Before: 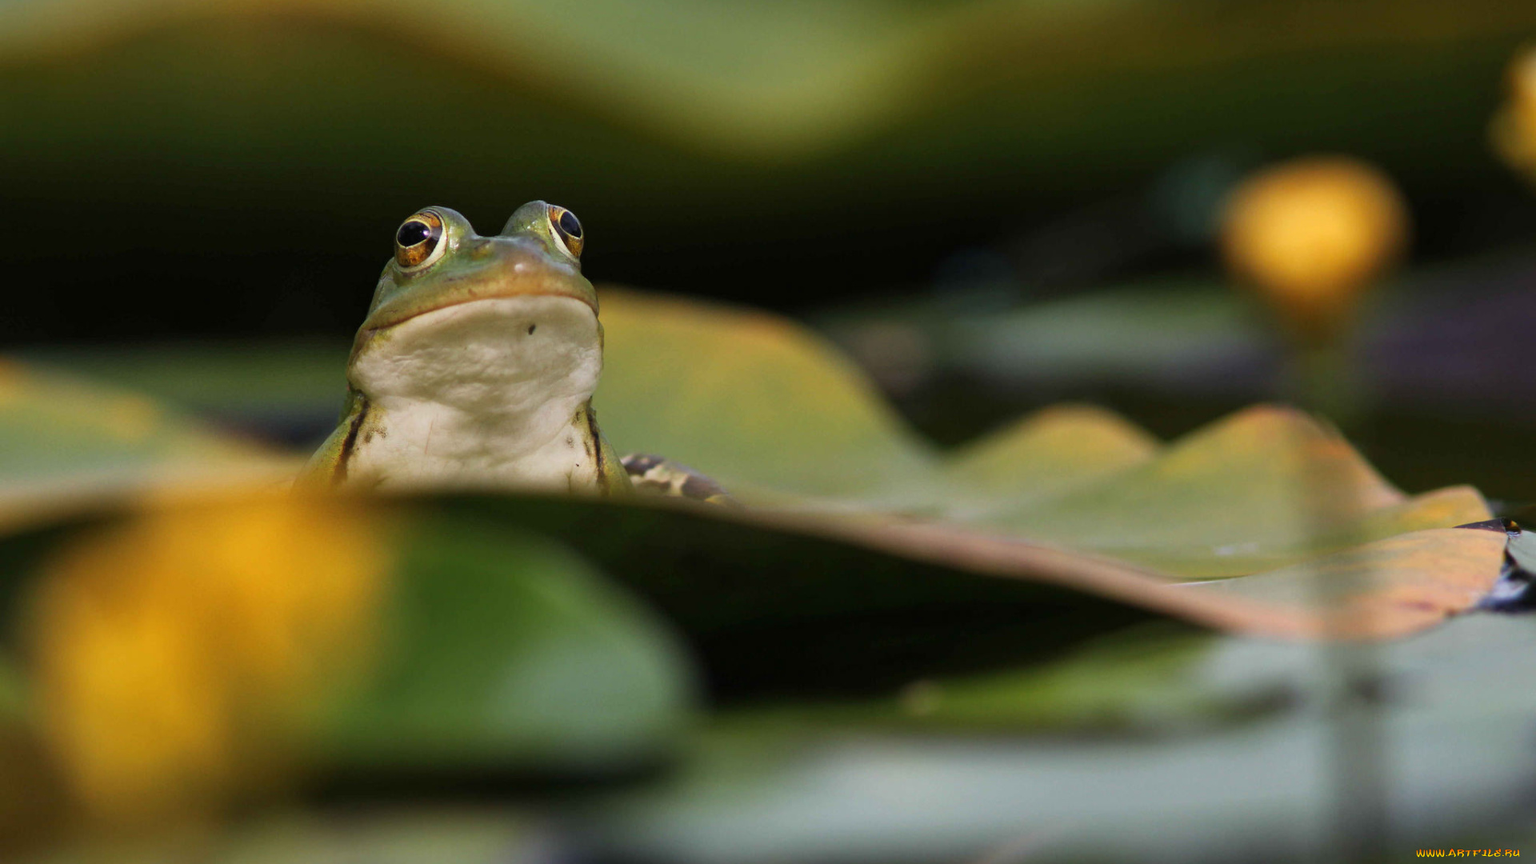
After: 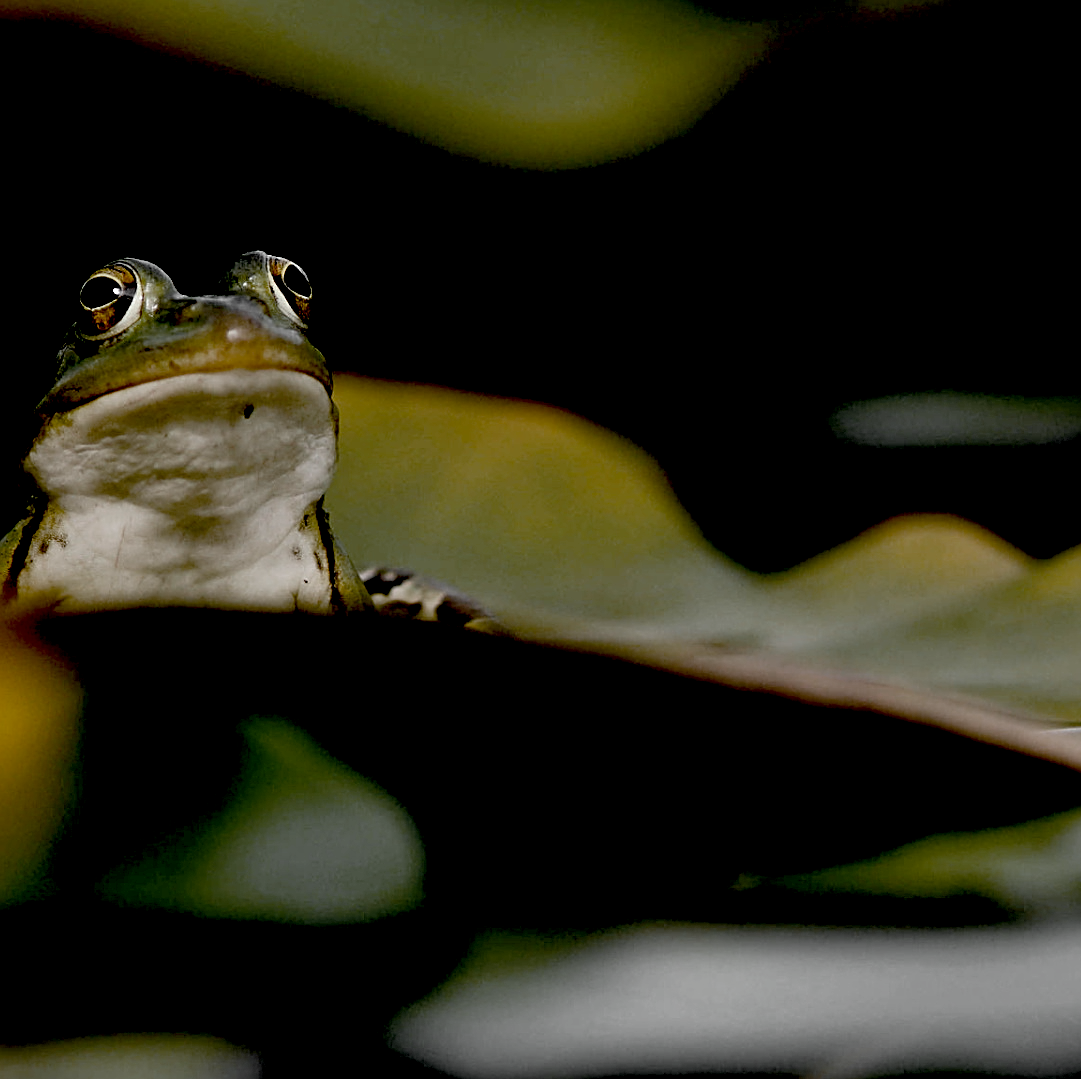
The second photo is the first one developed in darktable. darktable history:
color zones: curves: ch0 [(0, 0.613) (0.01, 0.613) (0.245, 0.448) (0.498, 0.529) (0.642, 0.665) (0.879, 0.777) (0.99, 0.613)]; ch1 [(0, 0.035) (0.121, 0.189) (0.259, 0.197) (0.415, 0.061) (0.589, 0.022) (0.732, 0.022) (0.857, 0.026) (0.991, 0.053)]
crop: left 21.695%, right 21.995%, bottom 0.012%
exposure: black level correction 0.099, exposure -0.088 EV, compensate highlight preservation false
sharpen: on, module defaults
